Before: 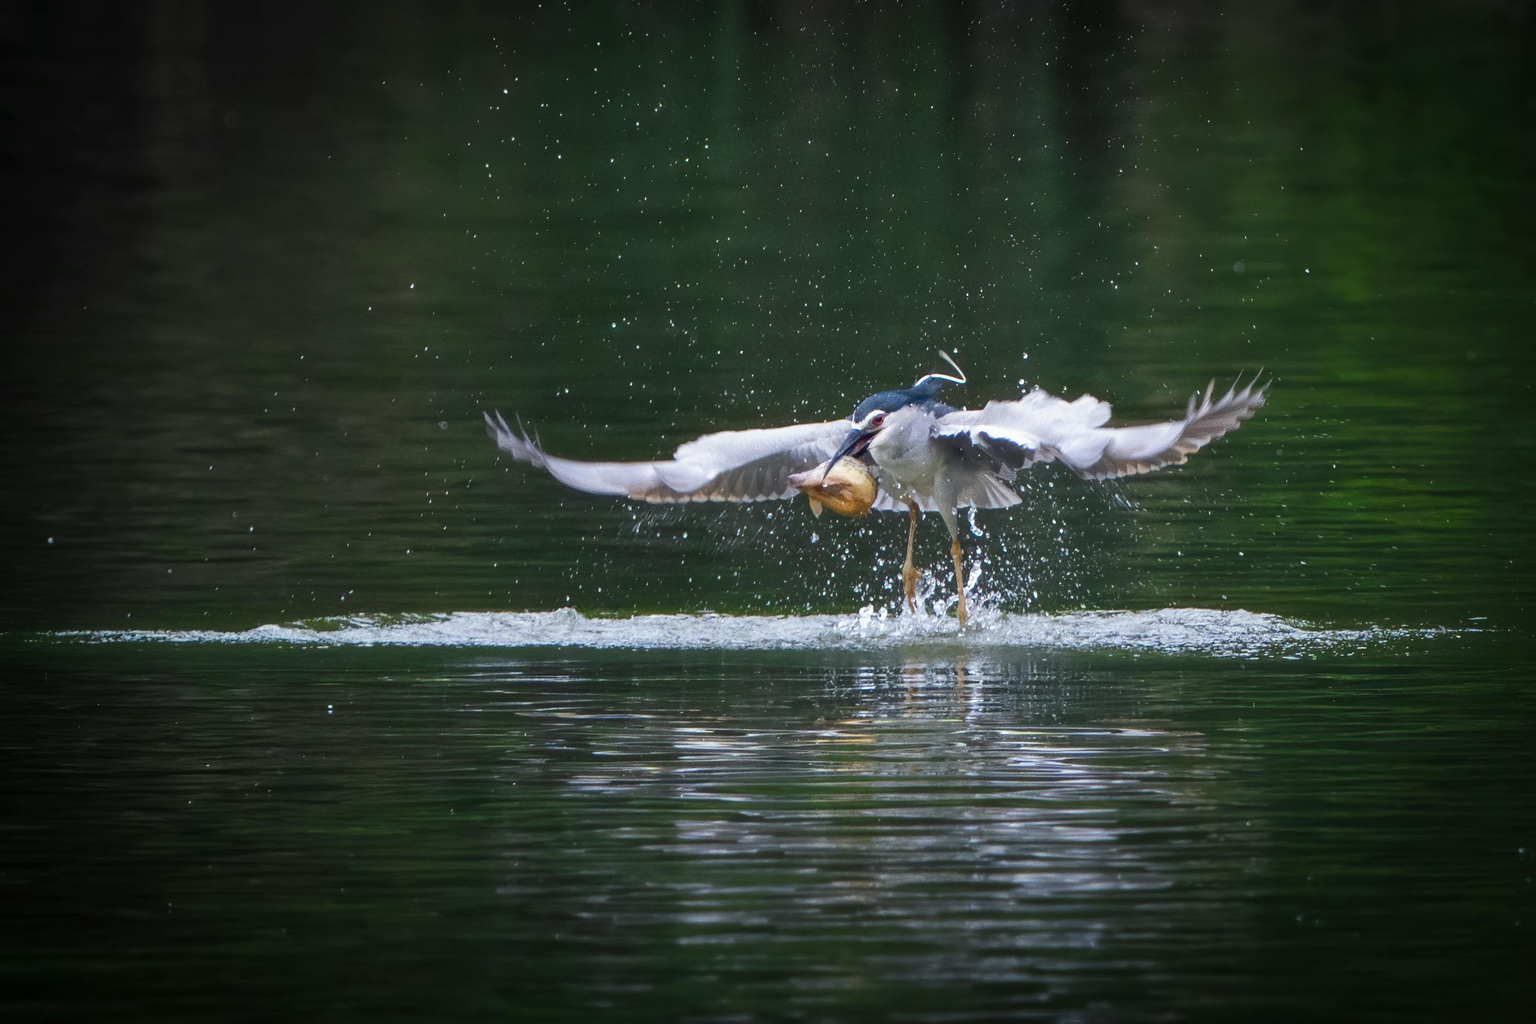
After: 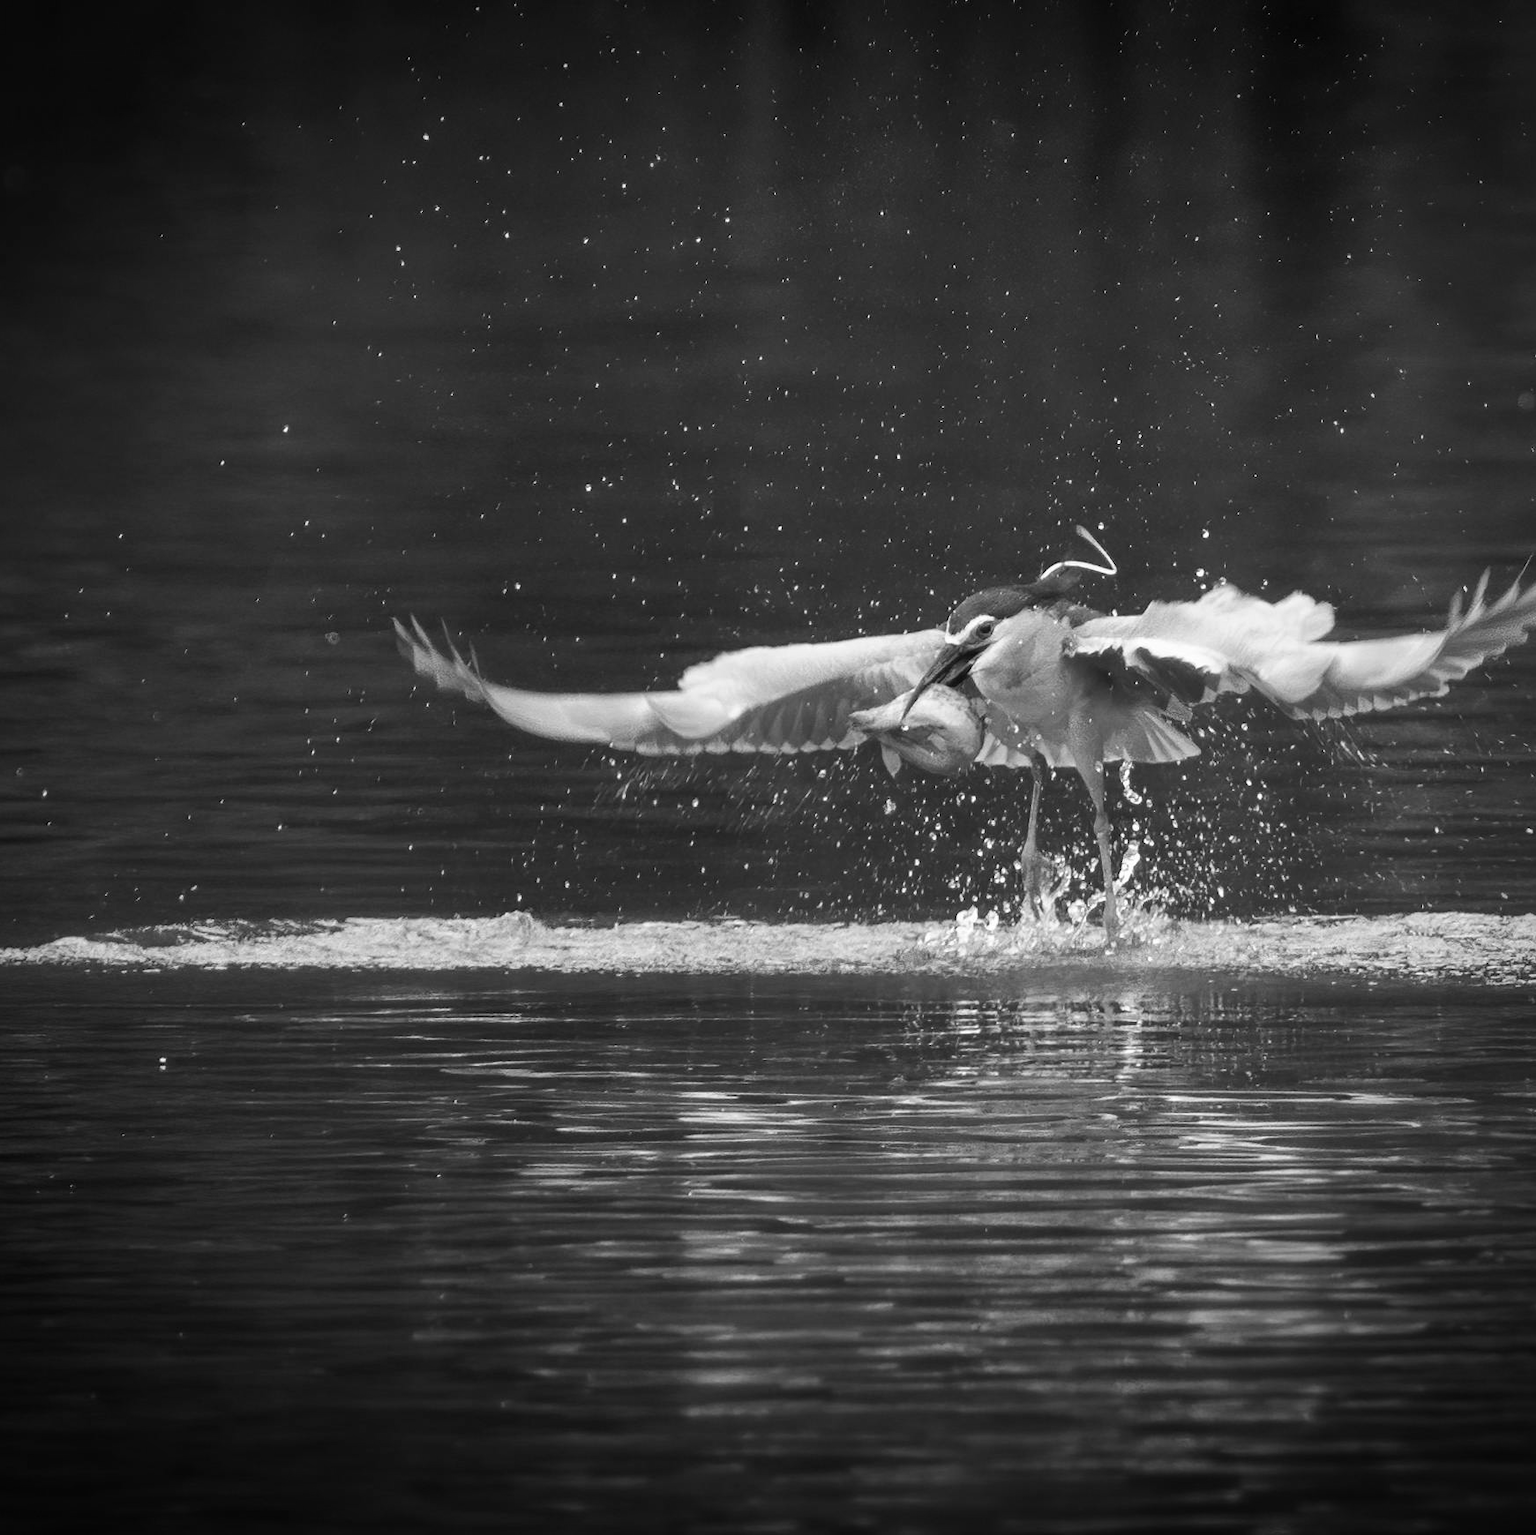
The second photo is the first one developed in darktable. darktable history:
monochrome: on, module defaults
crop and rotate: left 14.436%, right 18.898%
vignetting: fall-off start 88.53%, fall-off radius 44.2%, saturation 0.376, width/height ratio 1.161
